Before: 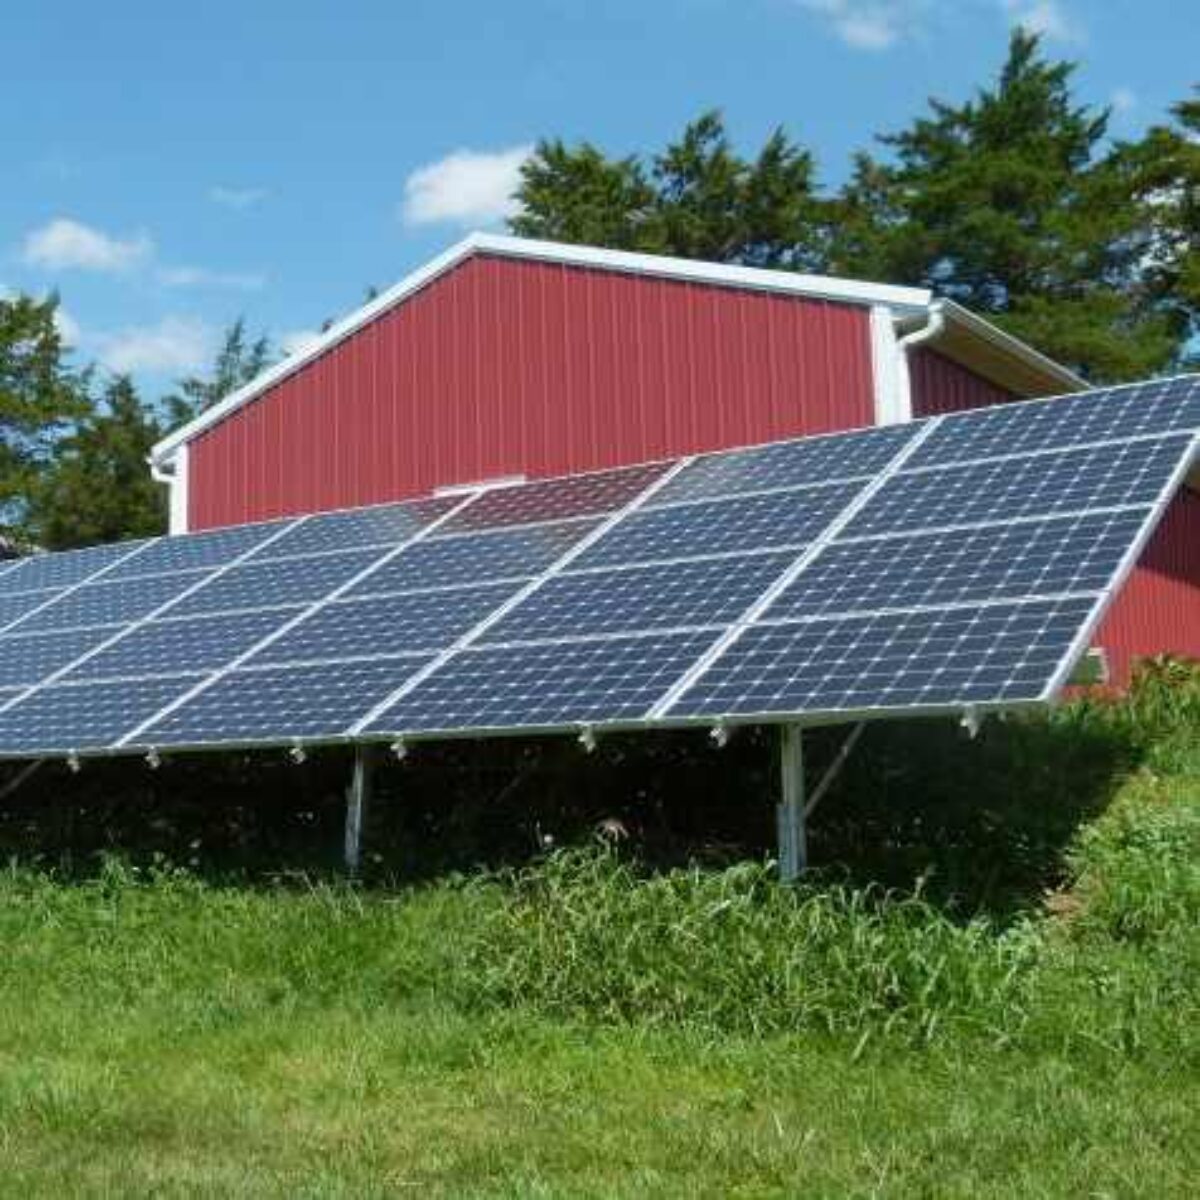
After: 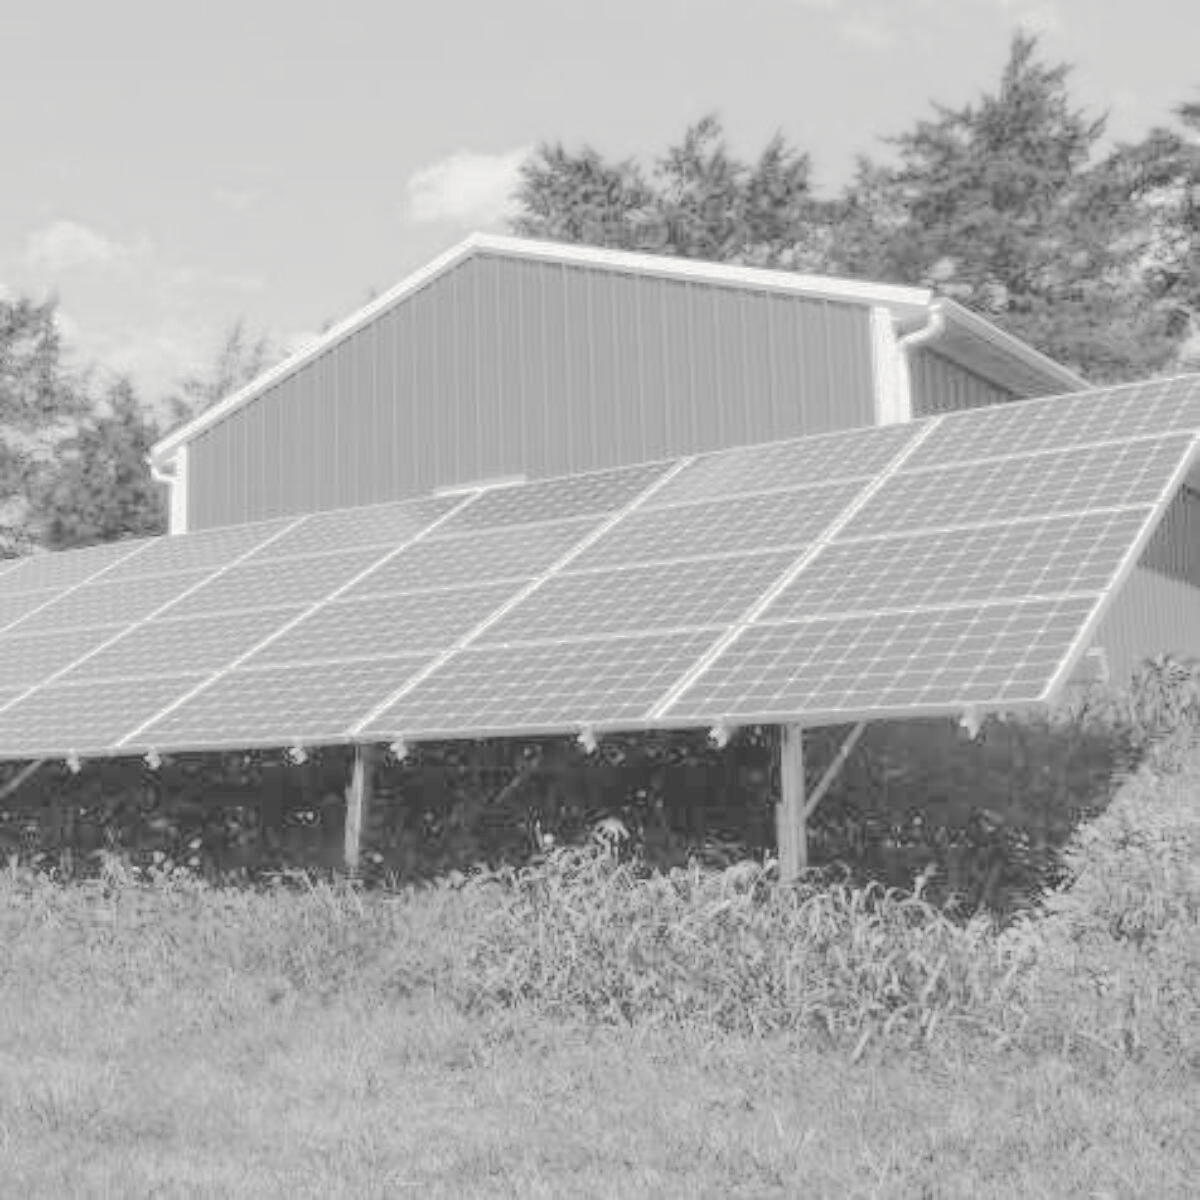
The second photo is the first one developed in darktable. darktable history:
tone curve: curves: ch0 [(0, 0) (0.003, 0.217) (0.011, 0.217) (0.025, 0.229) (0.044, 0.243) (0.069, 0.253) (0.1, 0.265) (0.136, 0.281) (0.177, 0.305) (0.224, 0.331) (0.277, 0.369) (0.335, 0.415) (0.399, 0.472) (0.468, 0.543) (0.543, 0.609) (0.623, 0.676) (0.709, 0.734) (0.801, 0.798) (0.898, 0.849) (1, 1)], preserve colors none
color look up table: target L [97.23, 88.12, 82.41, 81.33, 90.24, 76.61, 64.74, 70.35, 56.32, 53.59, 57.48, 40.73, 33.6, 26.21, 11.26, 3.321, 203.09, 81.69, 60.56, 63.22, 60.17, 66.24, 46.84, 52.01, 43.19, 29.29, 31.46, 24.42, 7.247, 90.94, 86.7, 80.24, 75.15, 71.47, 69.24, 81.33, 85.98, 50.03, 46.43, 44.82, 62.08, 49.64, 26.65, 97.23, 91.64, 75.15, 69.24, 55.93, 28.42], target a [-0.098, -0.002, -0.002, 0, -0.1, -0.001, -0.002, 0, -0.001, 0 ×5, -0.002, -0.001, 0, -0.001, 0, -0.001, -0.001, -0.001, 0, -0.001, 0, 0, -0.001, -0.001, -0.131, -0.002, -0.002, -0.002, -0.001, -0.002, -0.002, 0, -0.002, 0 ×4, -0.001, 0, -0.098, -0.002, -0.001, -0.002, 0, 0], target b [1.216, 0.02, 0.02, -0.001, 1.236, 0.019, 0.019, 0, 0.002, 0.001, 0.001, -0.002, 0.002, 0.002, 0.014, 0.009, -0.002, 0, 0.001, 0.018, 0.018, 0.018, 0.002 ×4, 0.014, 0.013, 1.613, 0.019, 0.02, 0.02, 0.019, 0.019, 0.019, -0.001, 0.02, 0.002, 0.002, 0.002, 0.001, 0.017, 0.002, 1.216, 0.019, 0.019, 0.019, 0.001, 0.002], num patches 49
